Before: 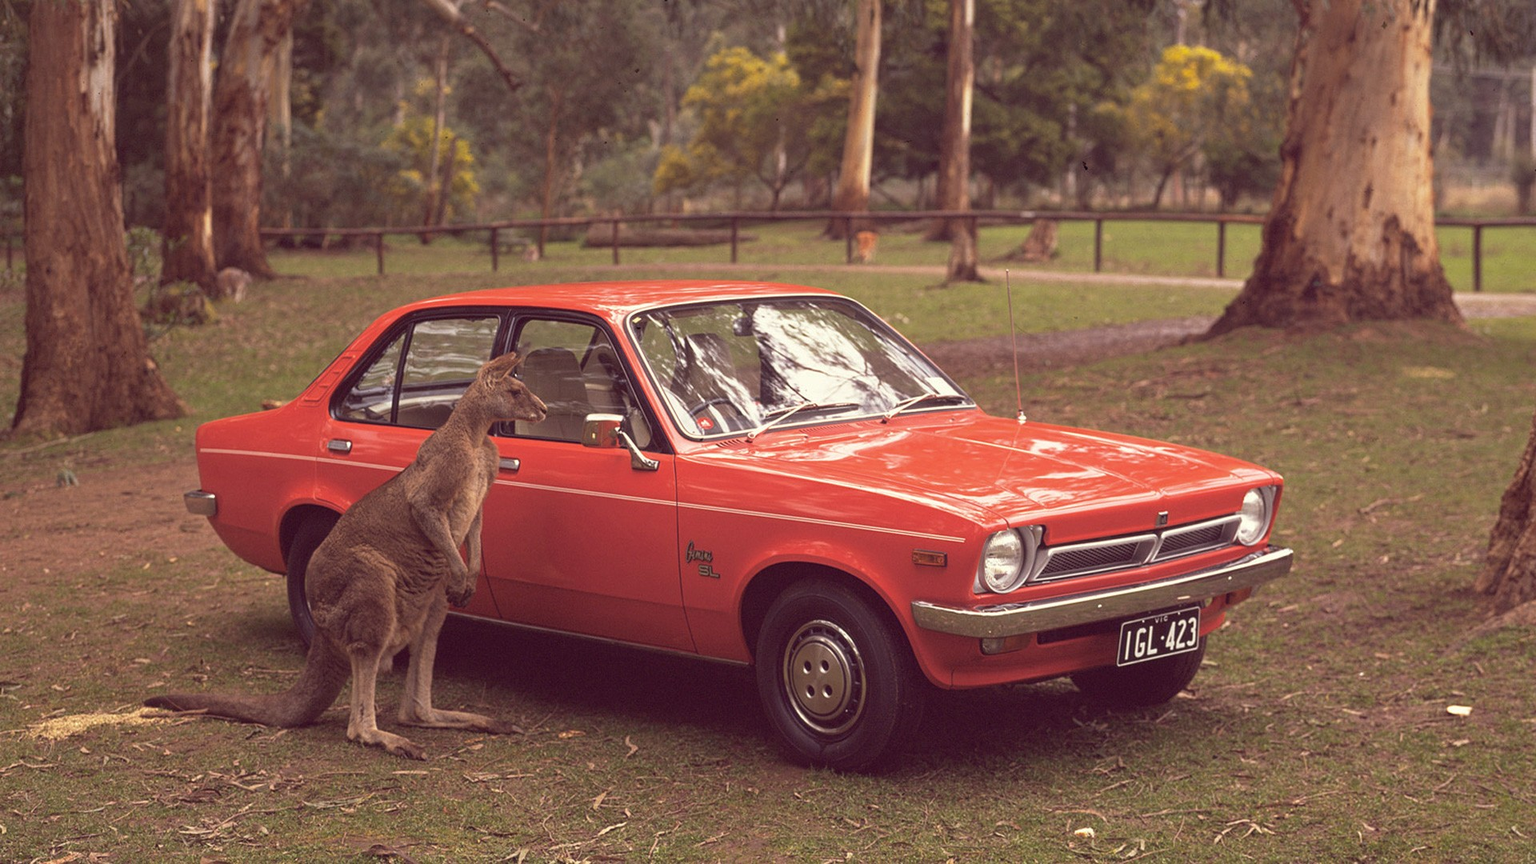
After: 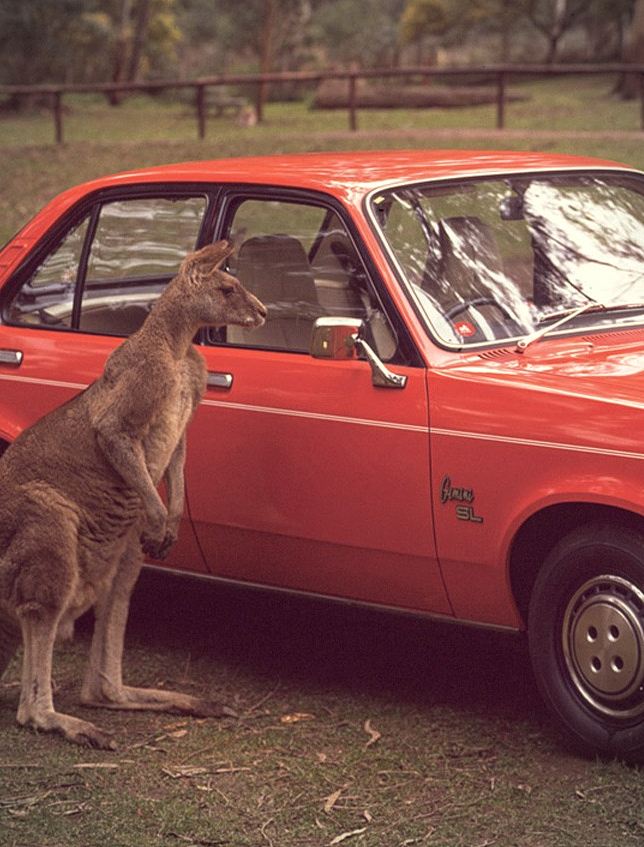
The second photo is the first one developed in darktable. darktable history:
vignetting: on, module defaults
local contrast: highlights 100%, shadows 100%, detail 120%, midtone range 0.2
crop and rotate: left 21.77%, top 18.528%, right 44.676%, bottom 2.997%
